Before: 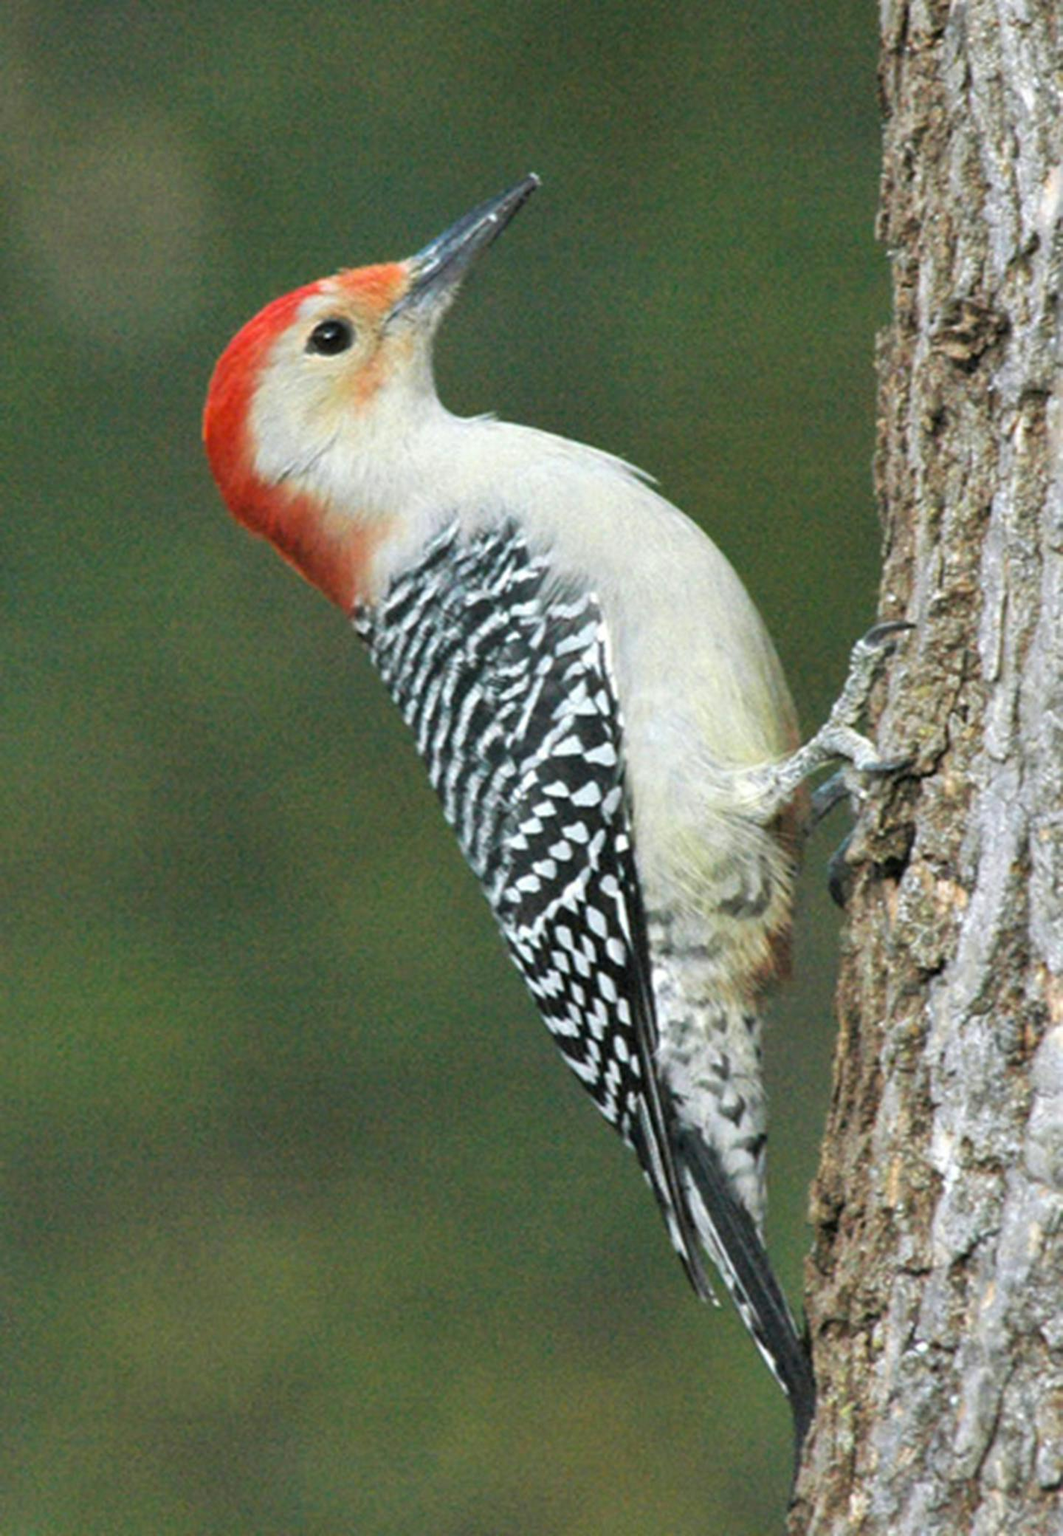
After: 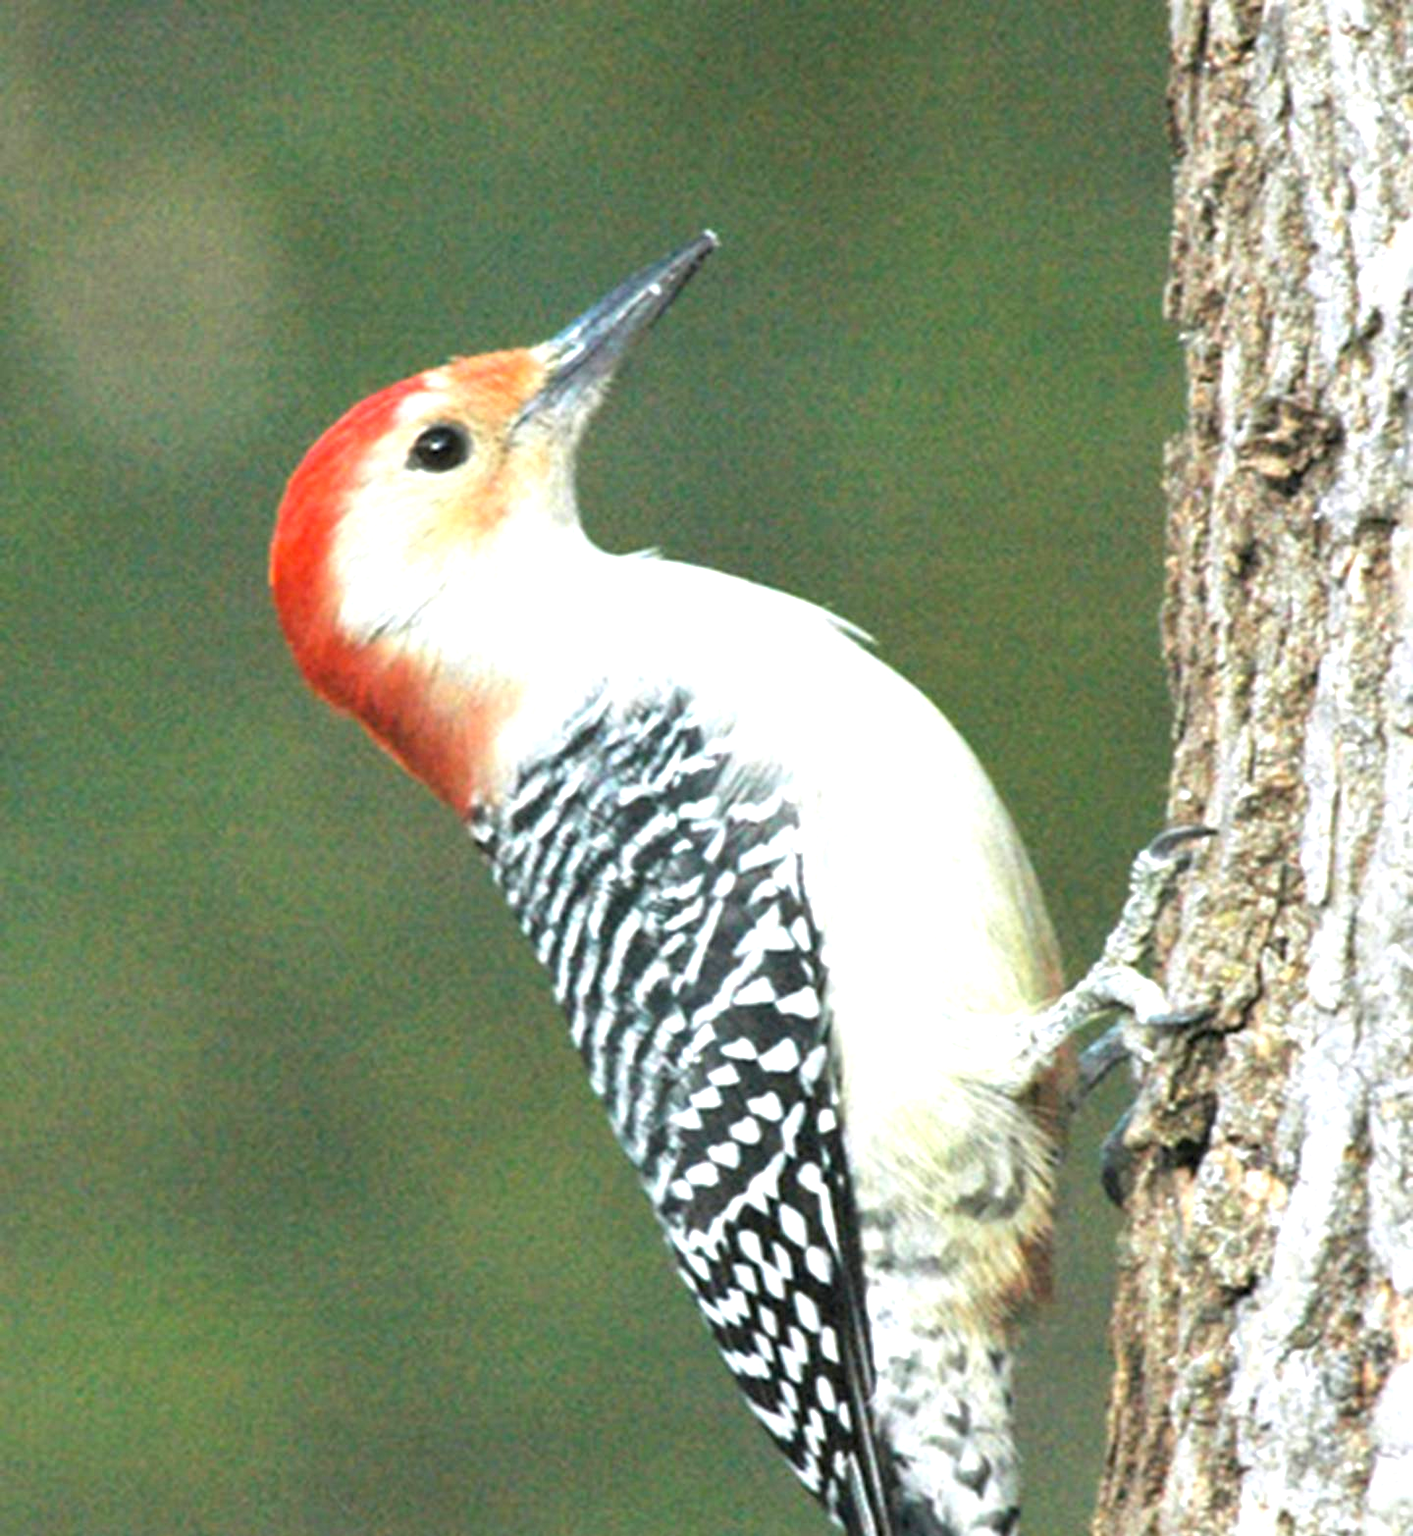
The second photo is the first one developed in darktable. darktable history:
crop: bottom 24.717%
exposure: exposure 0.922 EV, compensate highlight preservation false
